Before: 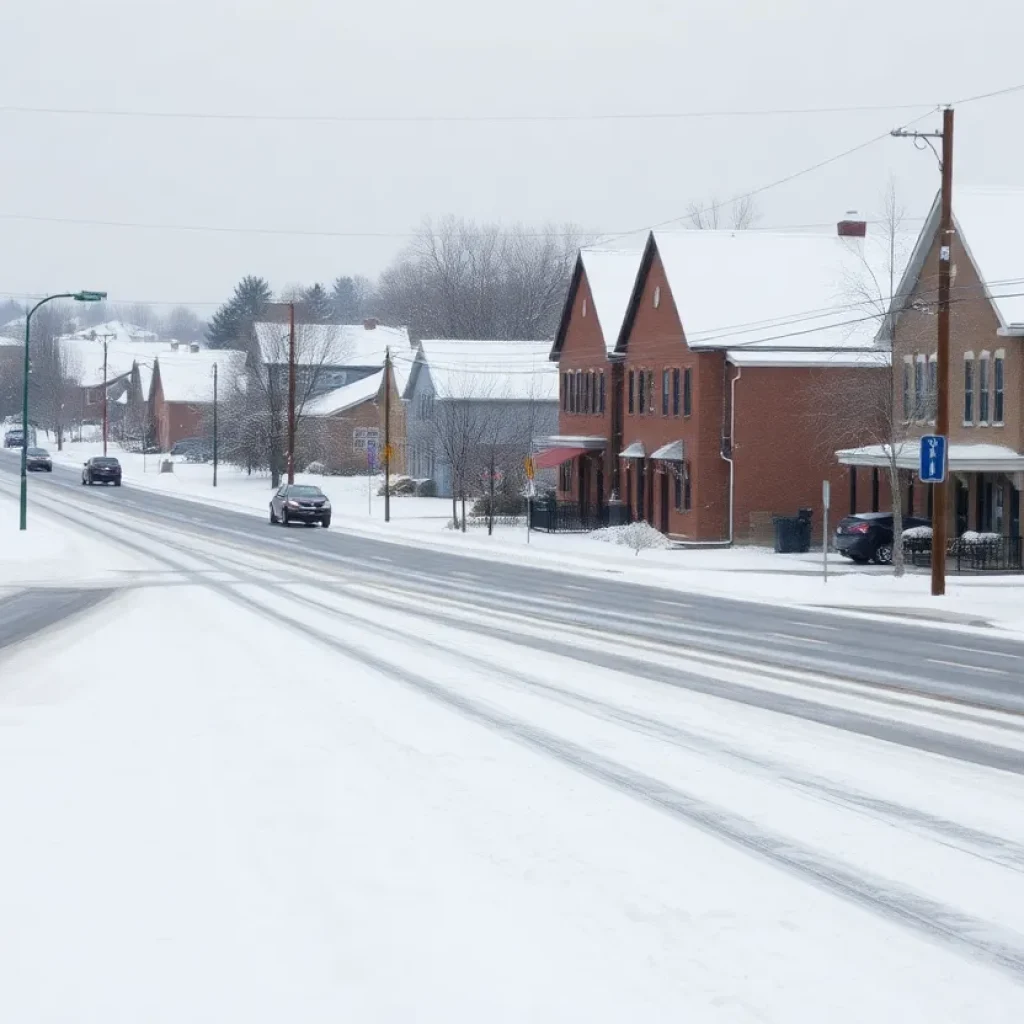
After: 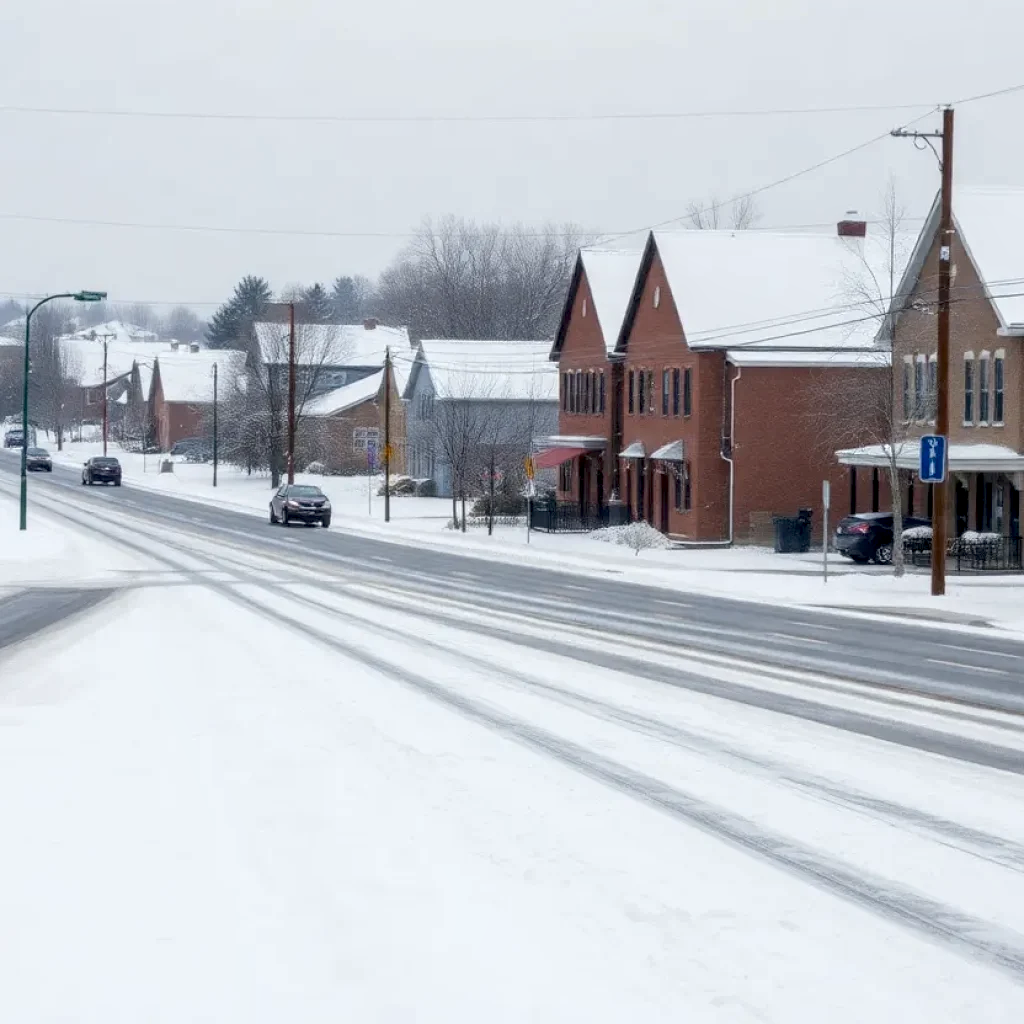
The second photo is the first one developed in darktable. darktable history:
exposure: black level correction 0.007, compensate exposure bias true, compensate highlight preservation false
local contrast: detail 130%
